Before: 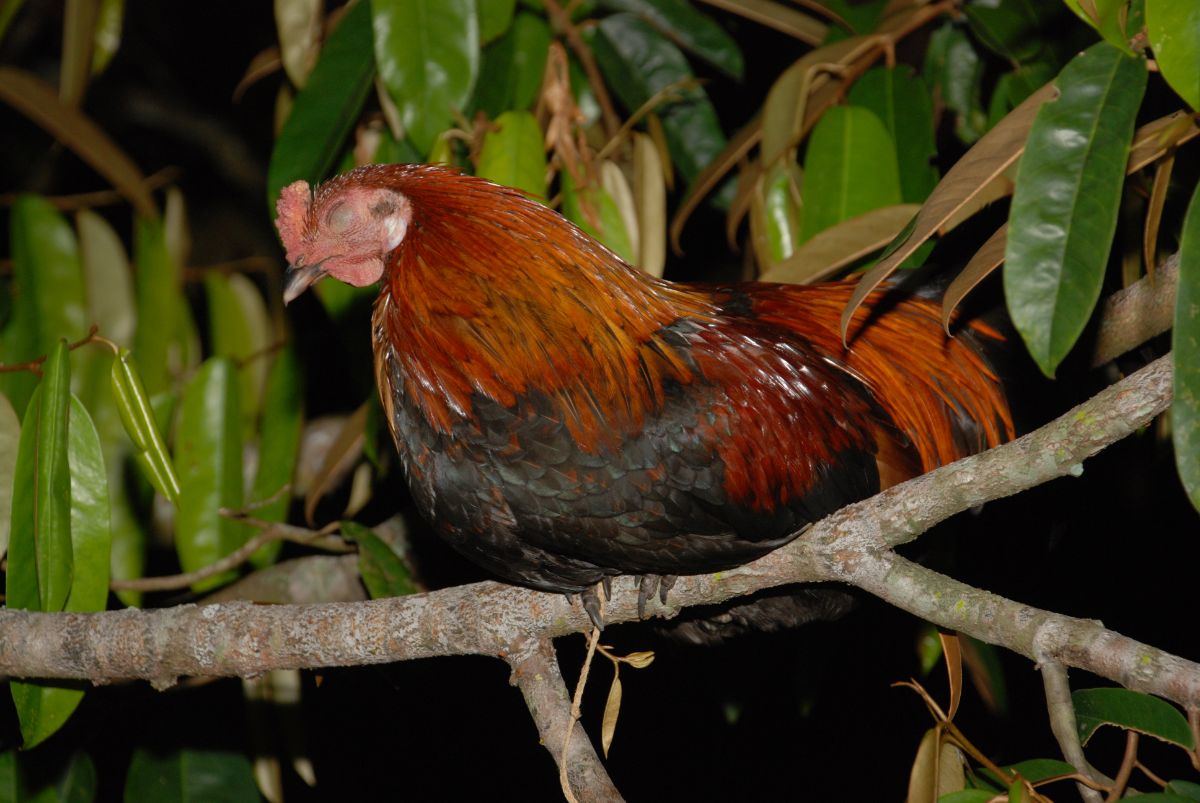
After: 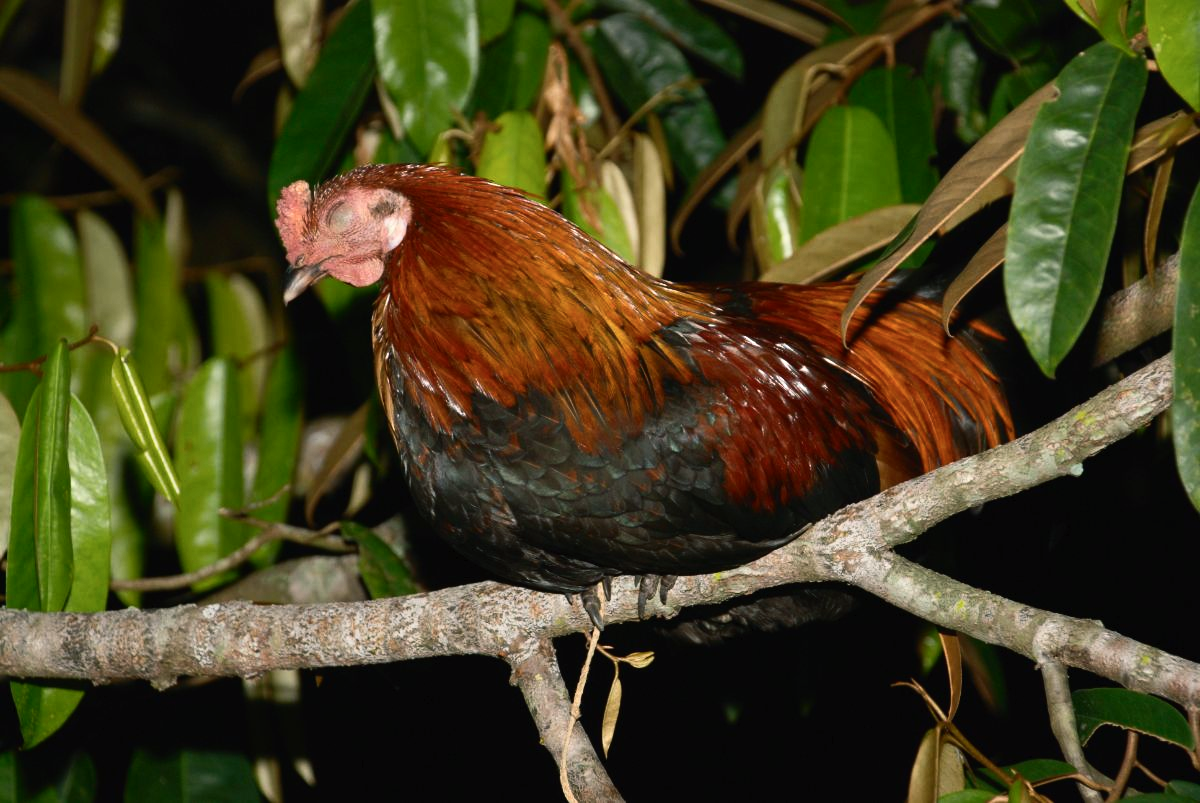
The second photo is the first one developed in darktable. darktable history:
color balance rgb: shadows lift › luminance -7.389%, shadows lift › chroma 2.374%, shadows lift › hue 165.24°, perceptual saturation grading › global saturation -3.948%, perceptual saturation grading › shadows -2.69%, perceptual brilliance grading › highlights 7.619%, perceptual brilliance grading › mid-tones 4.254%, perceptual brilliance grading › shadows 1.61%, global vibrance 20%
tone curve: curves: ch0 [(0, 0) (0.003, 0.011) (0.011, 0.019) (0.025, 0.03) (0.044, 0.045) (0.069, 0.061) (0.1, 0.085) (0.136, 0.119) (0.177, 0.159) (0.224, 0.205) (0.277, 0.261) (0.335, 0.329) (0.399, 0.407) (0.468, 0.508) (0.543, 0.606) (0.623, 0.71) (0.709, 0.815) (0.801, 0.903) (0.898, 0.957) (1, 1)], color space Lab, independent channels, preserve colors none
